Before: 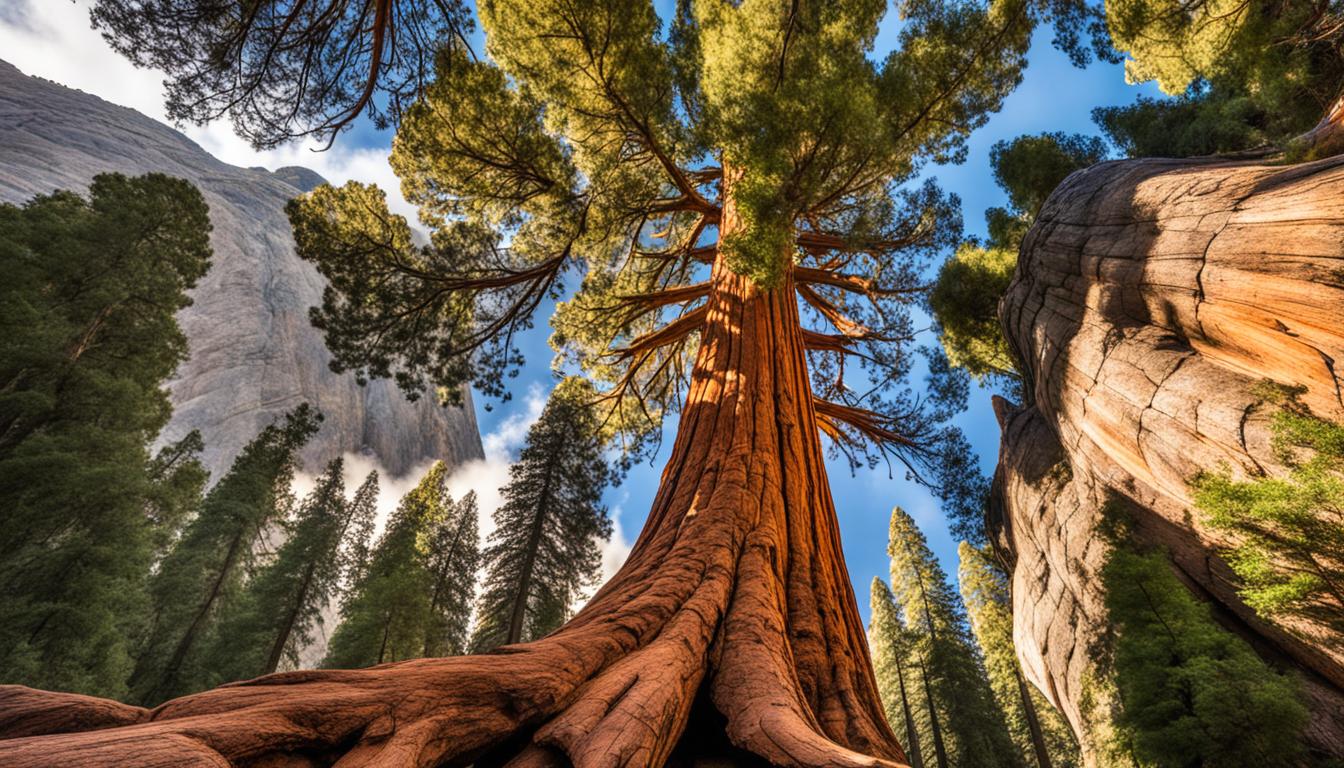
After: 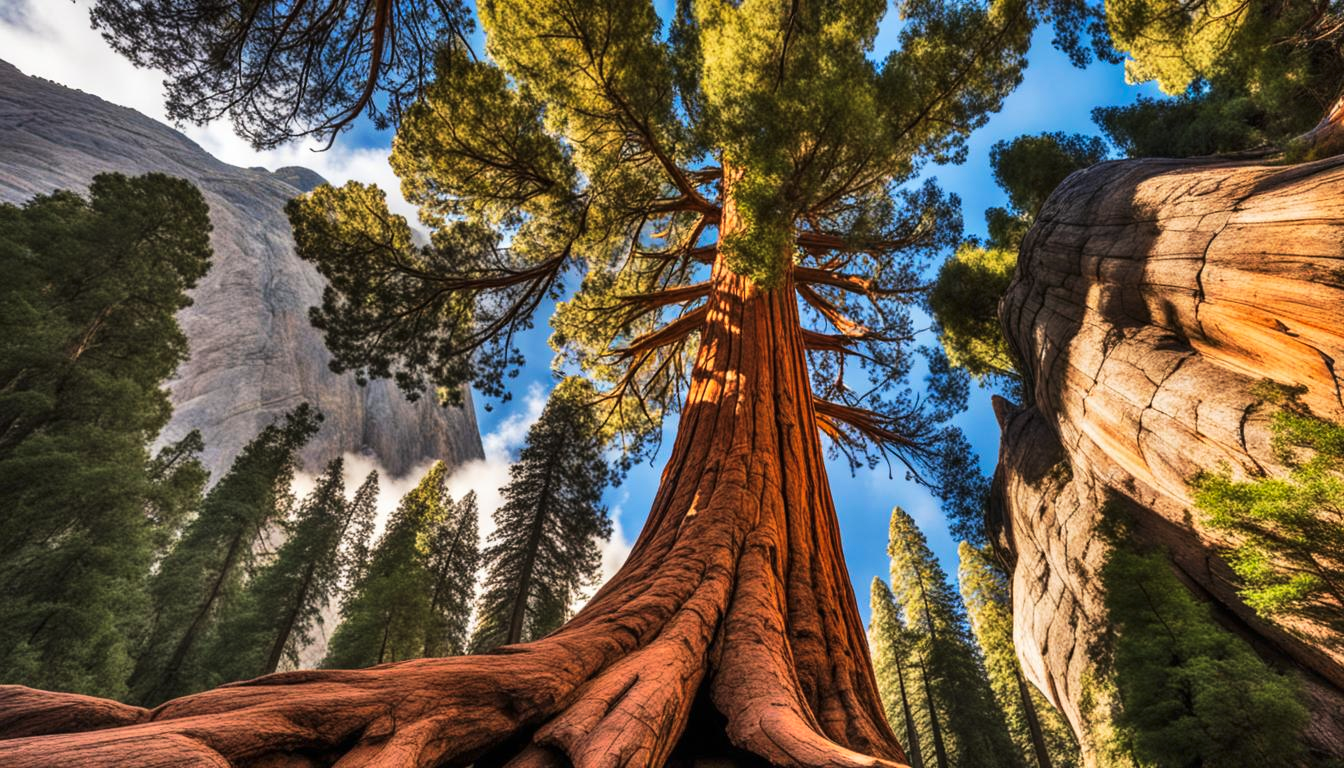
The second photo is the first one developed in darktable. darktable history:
tone curve: curves: ch0 [(0, 0) (0.003, 0.002) (0.011, 0.009) (0.025, 0.022) (0.044, 0.041) (0.069, 0.059) (0.1, 0.082) (0.136, 0.106) (0.177, 0.138) (0.224, 0.179) (0.277, 0.226) (0.335, 0.28) (0.399, 0.342) (0.468, 0.413) (0.543, 0.493) (0.623, 0.591) (0.709, 0.699) (0.801, 0.804) (0.898, 0.899) (1, 1)], preserve colors none
shadows and highlights: soften with gaussian
